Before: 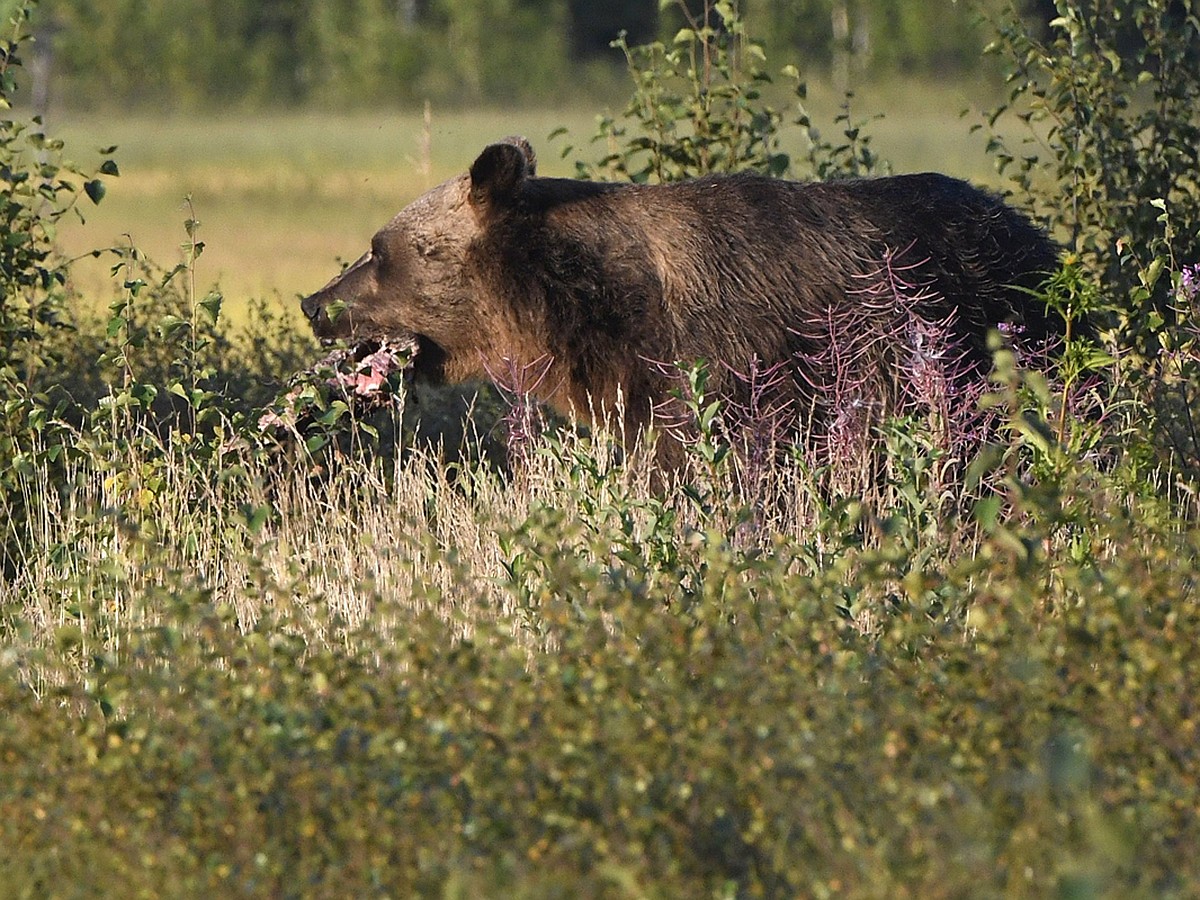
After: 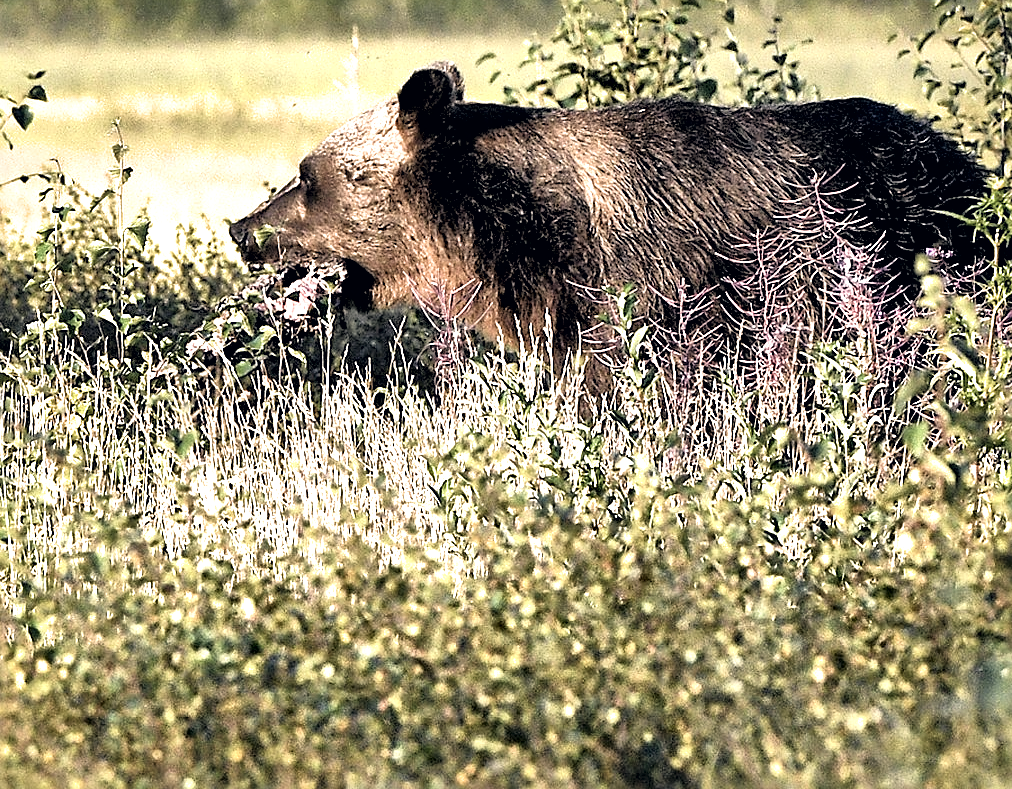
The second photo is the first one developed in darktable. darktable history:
color correction: highlights a* 2.83, highlights b* 5.01, shadows a* -1.72, shadows b* -4.95, saturation 0.778
local contrast: mode bilateral grid, contrast 44, coarseness 69, detail 212%, midtone range 0.2
sharpen: on, module defaults
crop: left 6.06%, top 8.351%, right 9.545%, bottom 3.932%
velvia: strength 8.92%
exposure: black level correction 0, exposure 1.103 EV, compensate exposure bias true, compensate highlight preservation false
filmic rgb: black relative exposure -3.71 EV, white relative exposure 2.75 EV, threshold 5.94 EV, dynamic range scaling -4.78%, hardness 3.04, color science v6 (2022), enable highlight reconstruction true
